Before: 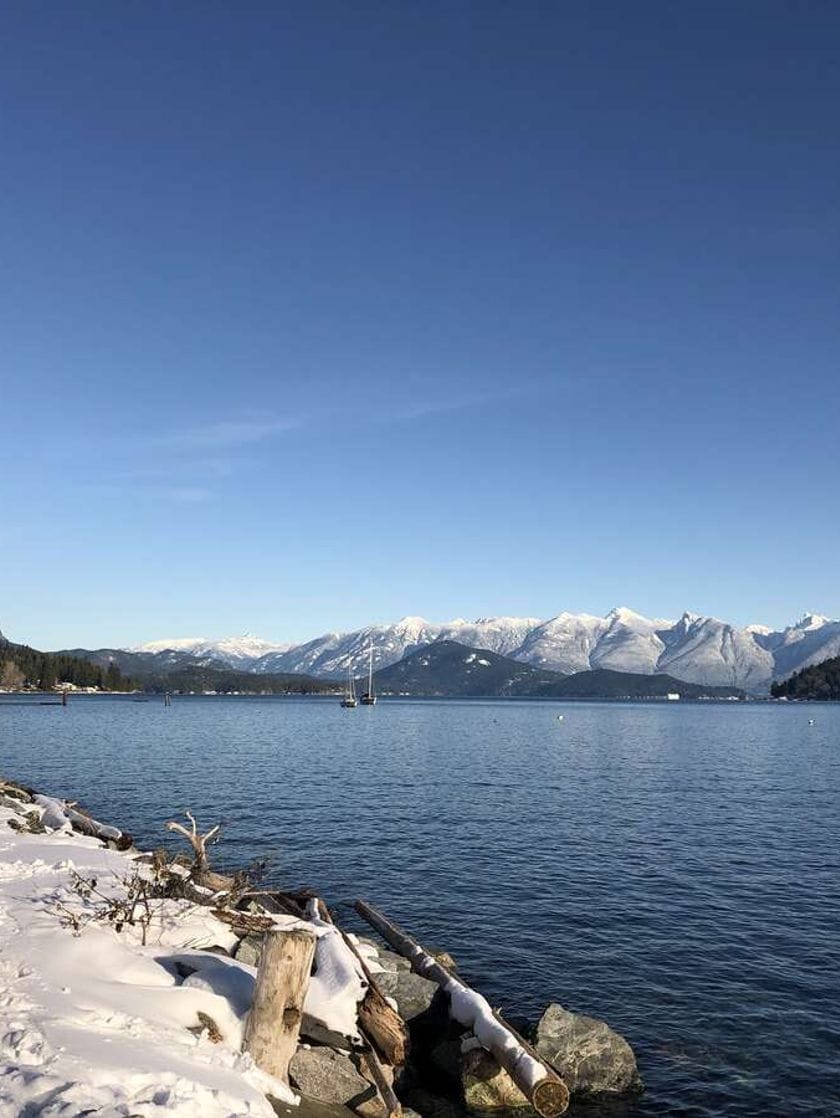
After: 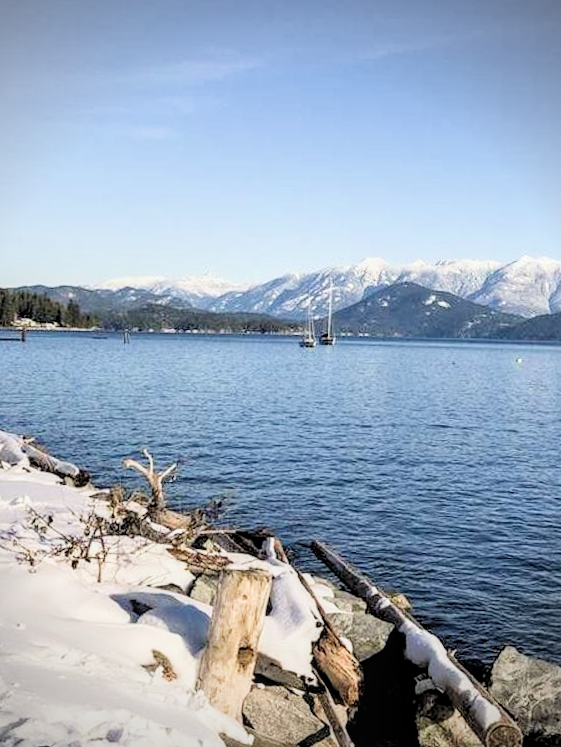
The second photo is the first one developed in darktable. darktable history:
local contrast: on, module defaults
crop and rotate: angle -0.82°, left 3.85%, top 31.828%, right 27.992%
exposure: black level correction 0, exposure 1.1 EV, compensate exposure bias true, compensate highlight preservation false
filmic rgb: black relative exposure -4.58 EV, white relative exposure 4.8 EV, threshold 3 EV, hardness 2.36, latitude 36.07%, contrast 1.048, highlights saturation mix 1.32%, shadows ↔ highlights balance 1.25%, color science v4 (2020), enable highlight reconstruction true
vignetting: on, module defaults
